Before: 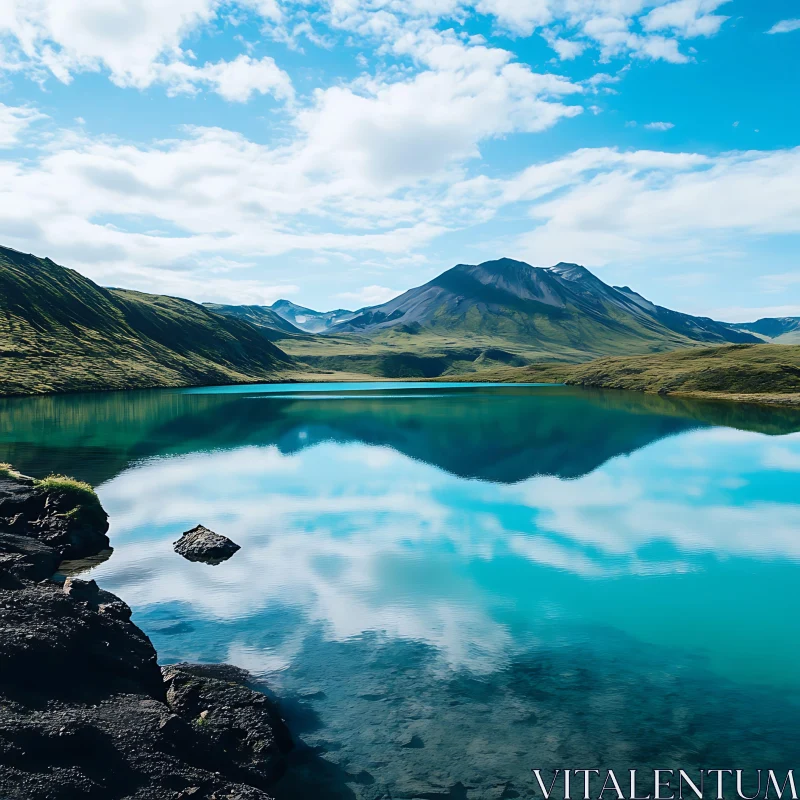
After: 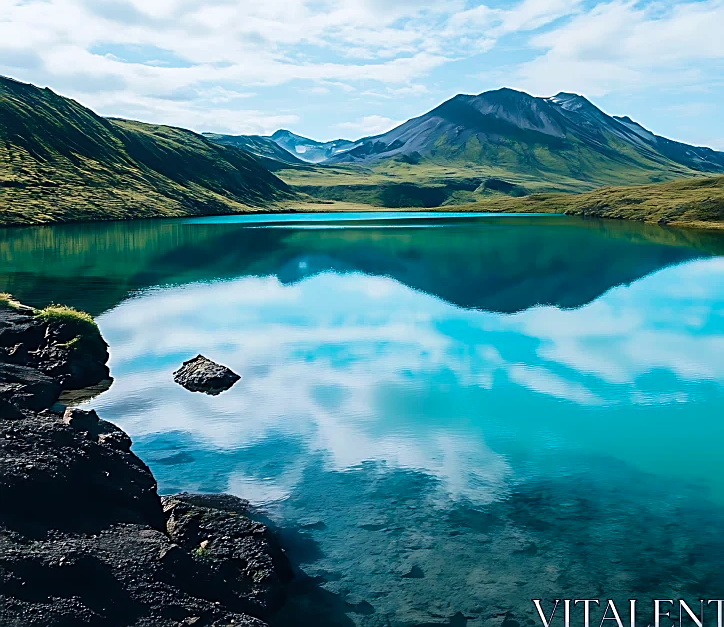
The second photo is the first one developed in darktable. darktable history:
crop: top 21.288%, right 9.434%, bottom 0.233%
sharpen: on, module defaults
velvia: strength 37.04%
